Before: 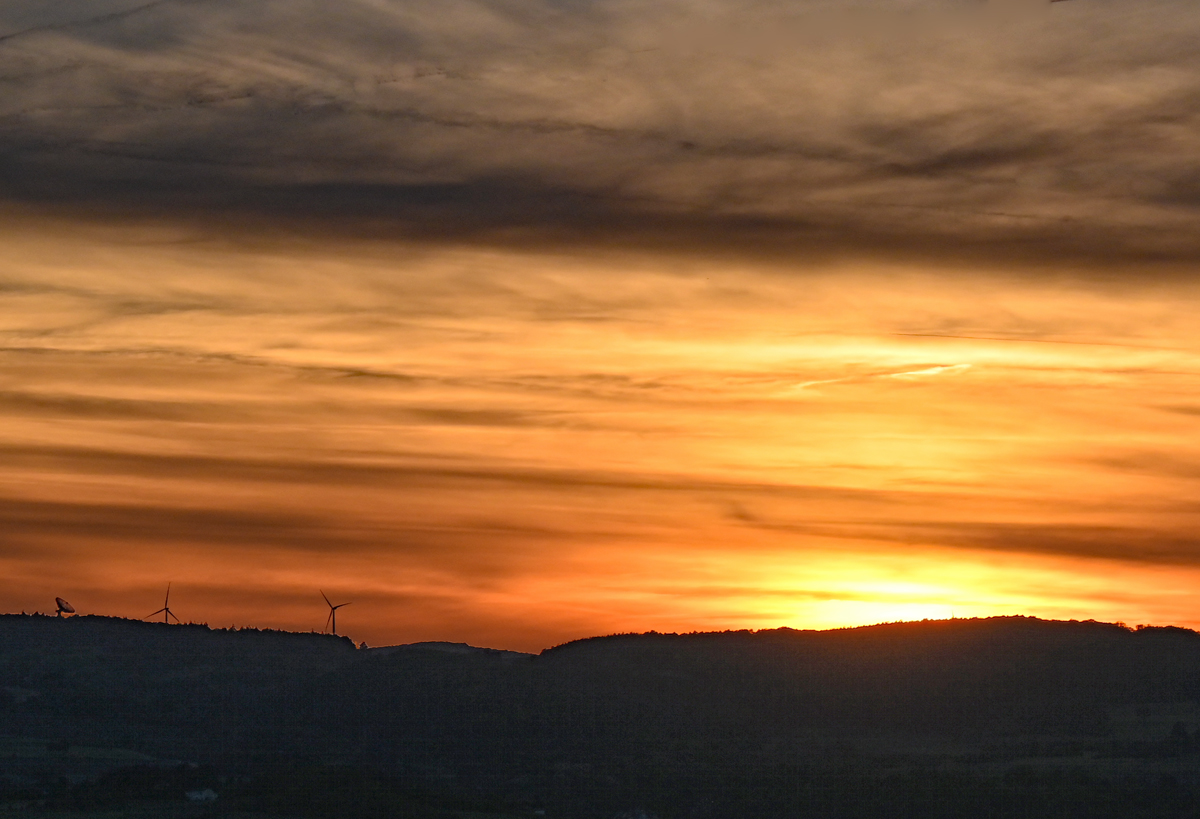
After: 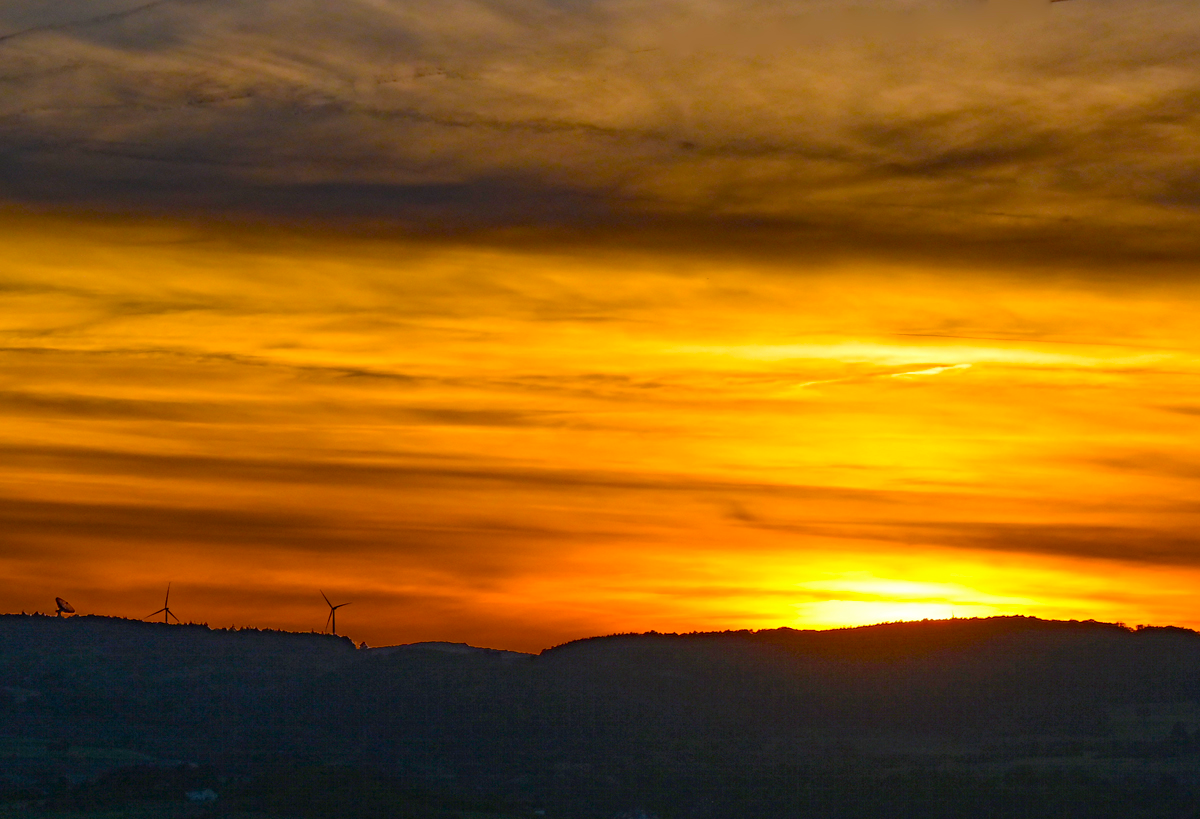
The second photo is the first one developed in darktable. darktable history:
color balance rgb: perceptual saturation grading › global saturation 20%, perceptual saturation grading › highlights 3.35%, perceptual saturation grading › shadows 50.12%, global vibrance 34.216%
